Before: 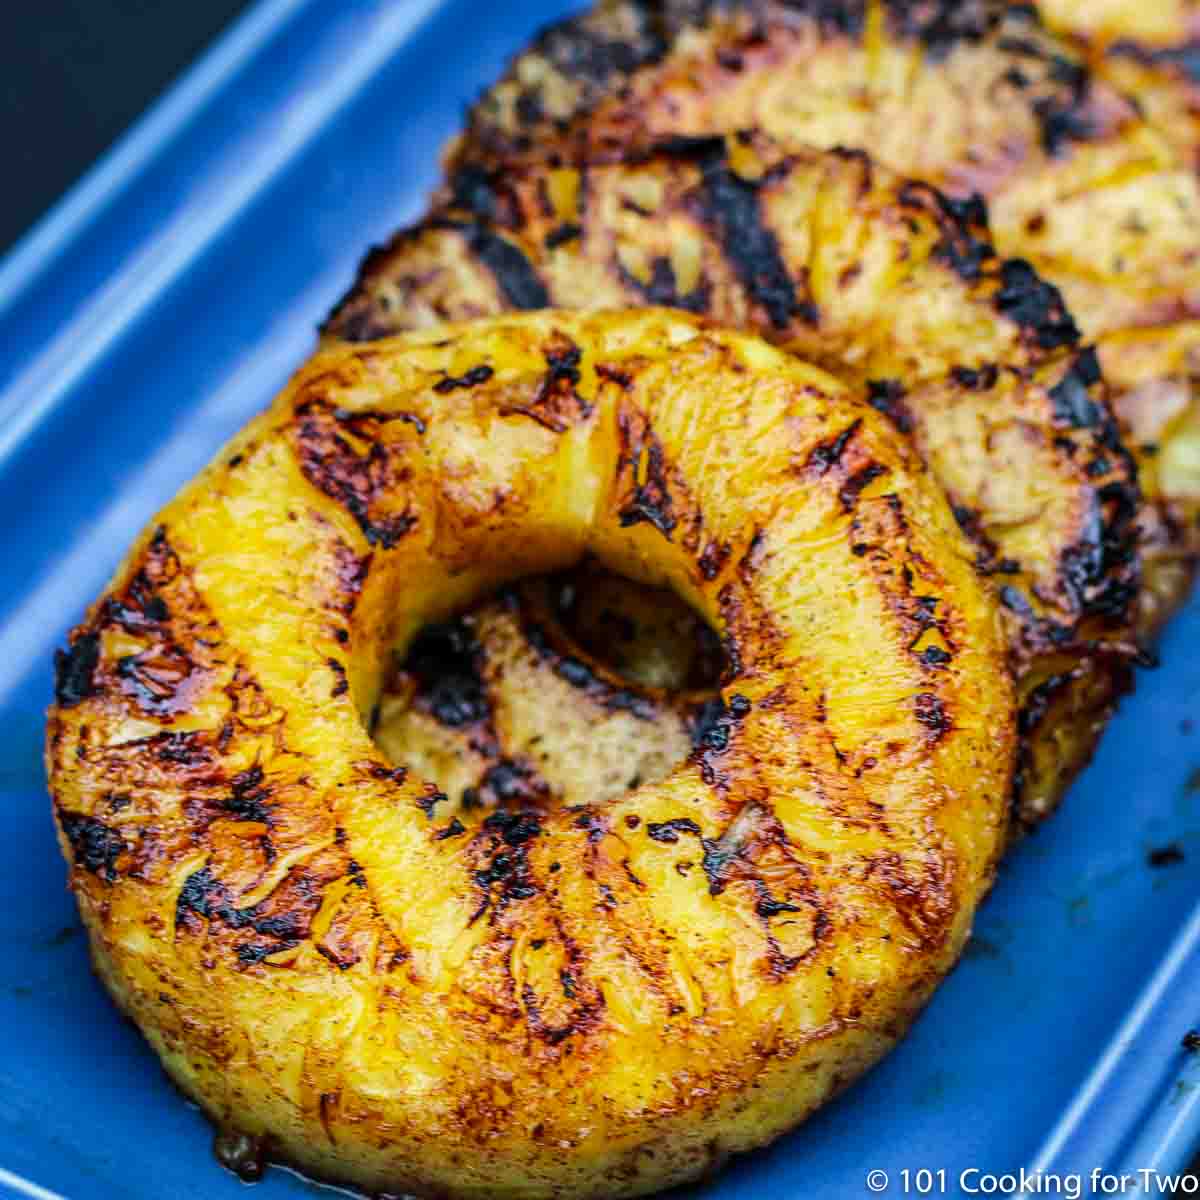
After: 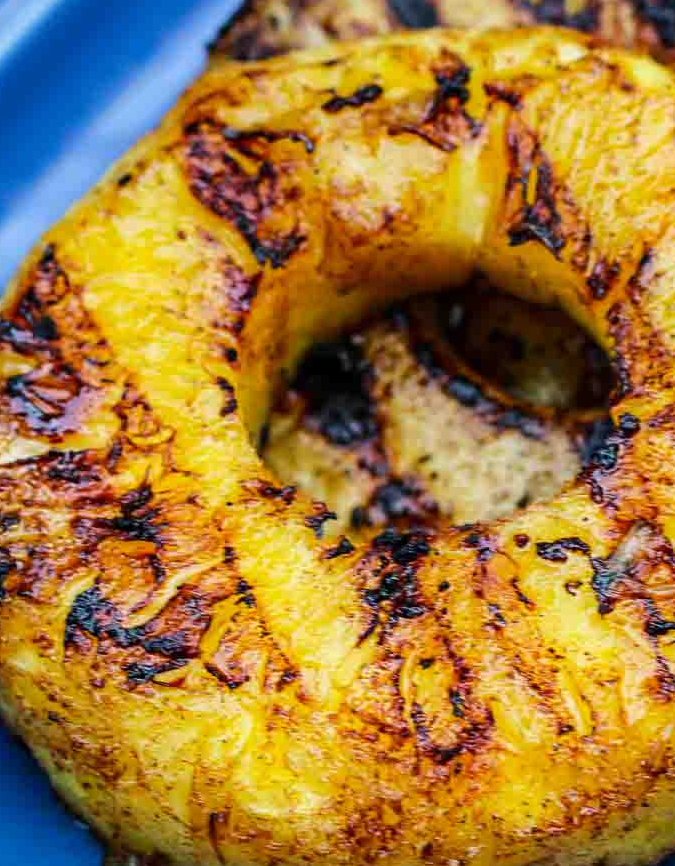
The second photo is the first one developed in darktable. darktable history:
crop: left 9.268%, top 23.484%, right 34.406%, bottom 4.316%
